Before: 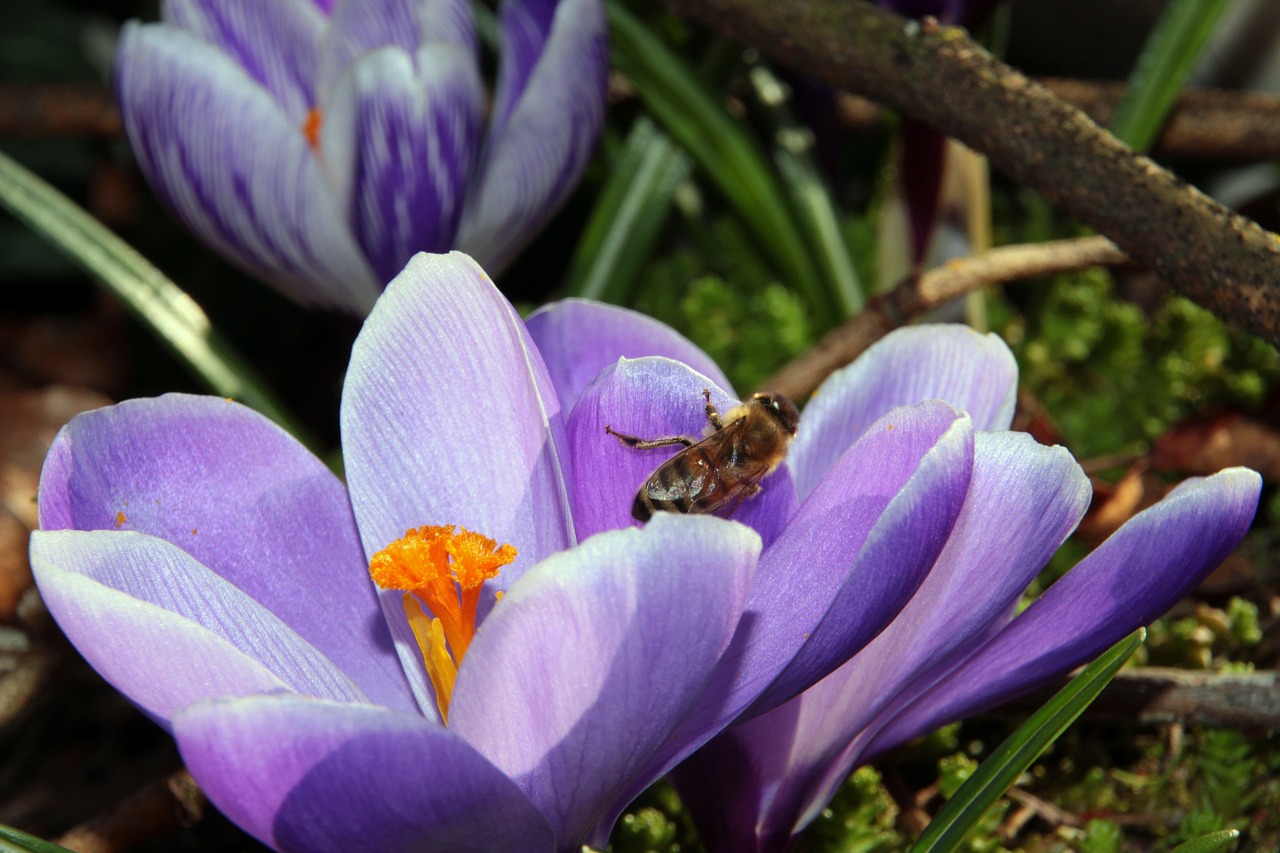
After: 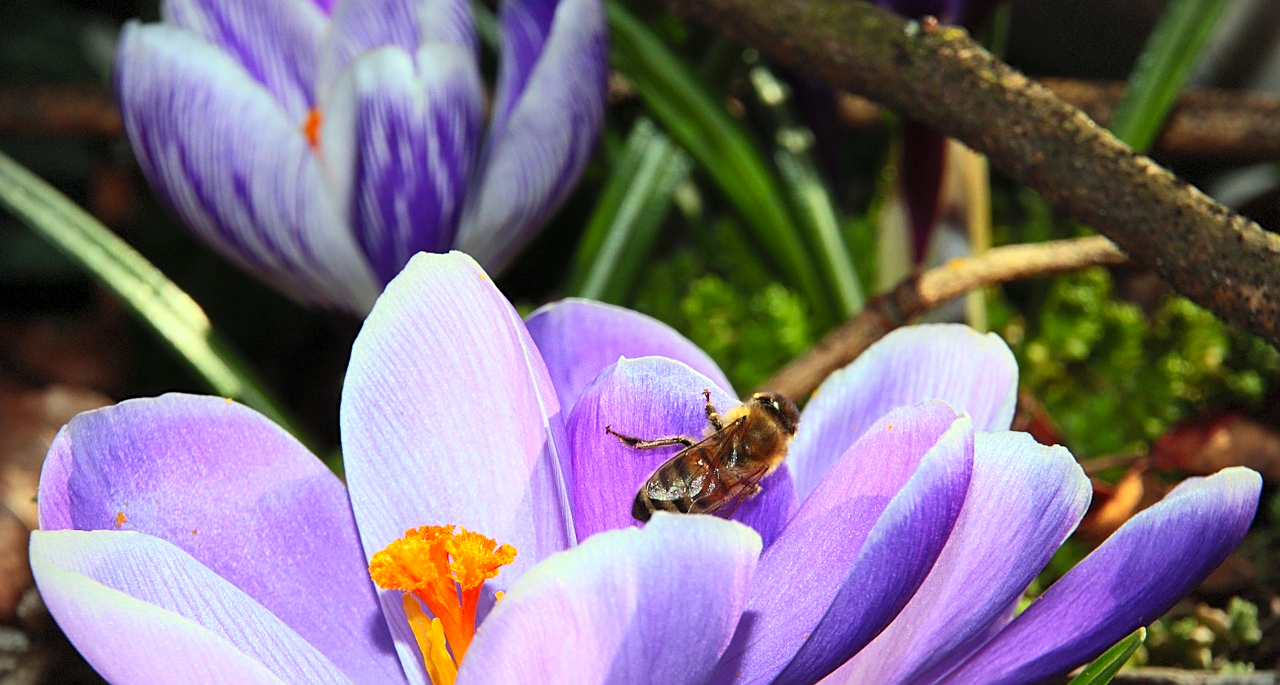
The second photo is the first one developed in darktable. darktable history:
crop: bottom 19.635%
color correction: highlights b* 0.042, saturation 0.985
sharpen: on, module defaults
contrast brightness saturation: contrast 0.239, brightness 0.245, saturation 0.391
vignetting: dithering 8-bit output
exposure: exposure -0.058 EV, compensate exposure bias true, compensate highlight preservation false
